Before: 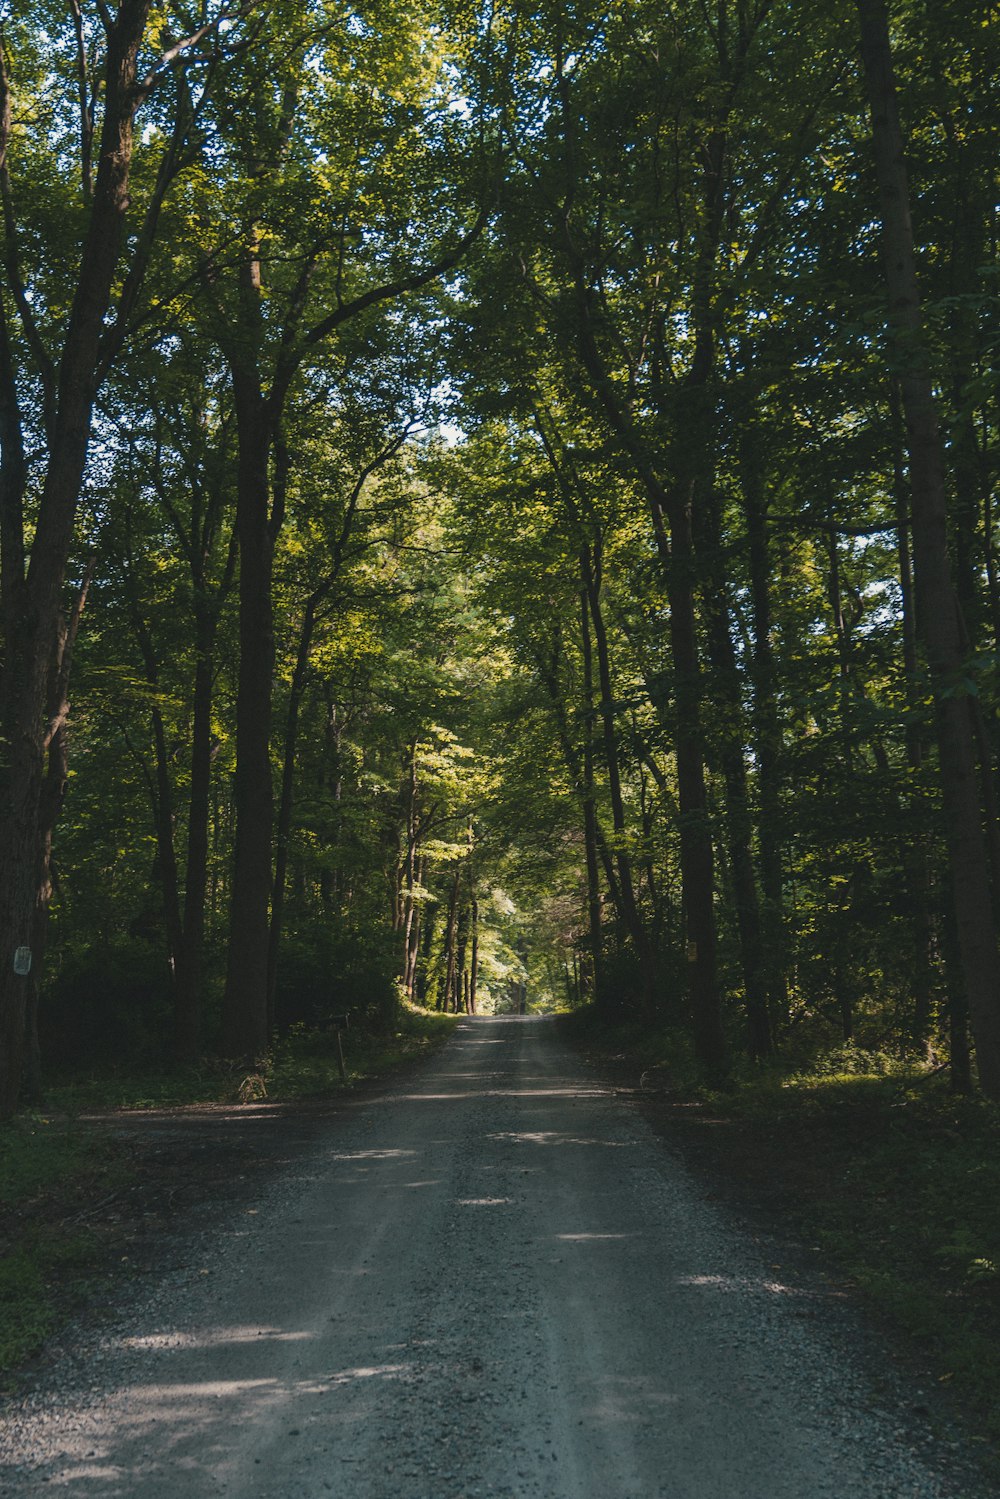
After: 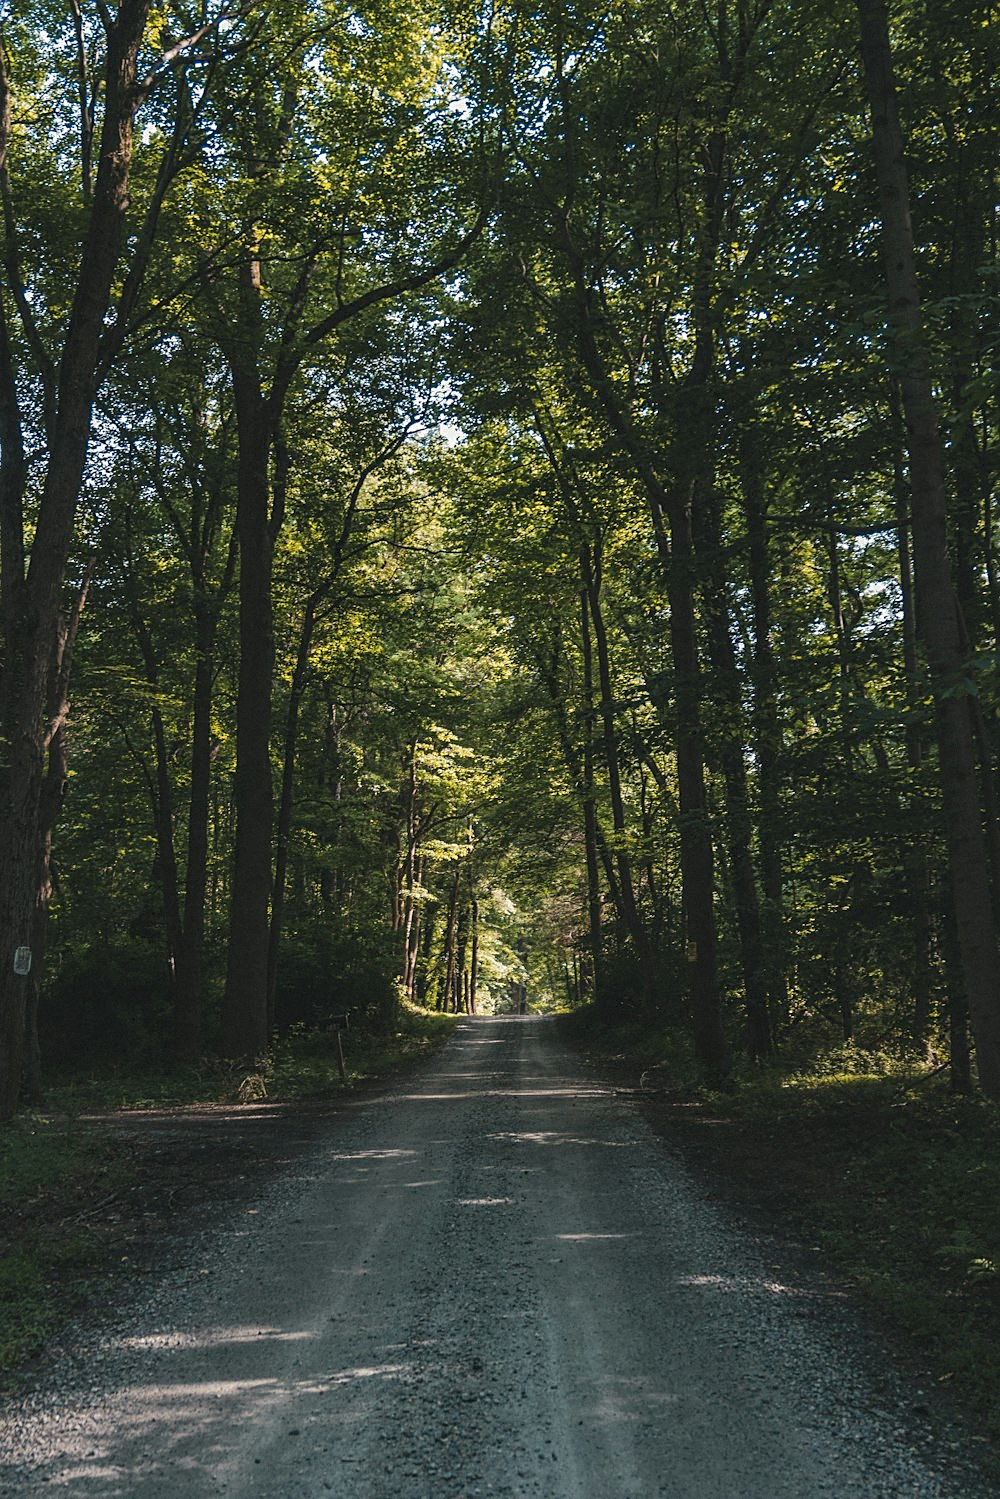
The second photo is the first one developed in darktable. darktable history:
sharpen: on, module defaults
local contrast: highlights 95%, shadows 86%, detail 160%, midtone range 0.2
